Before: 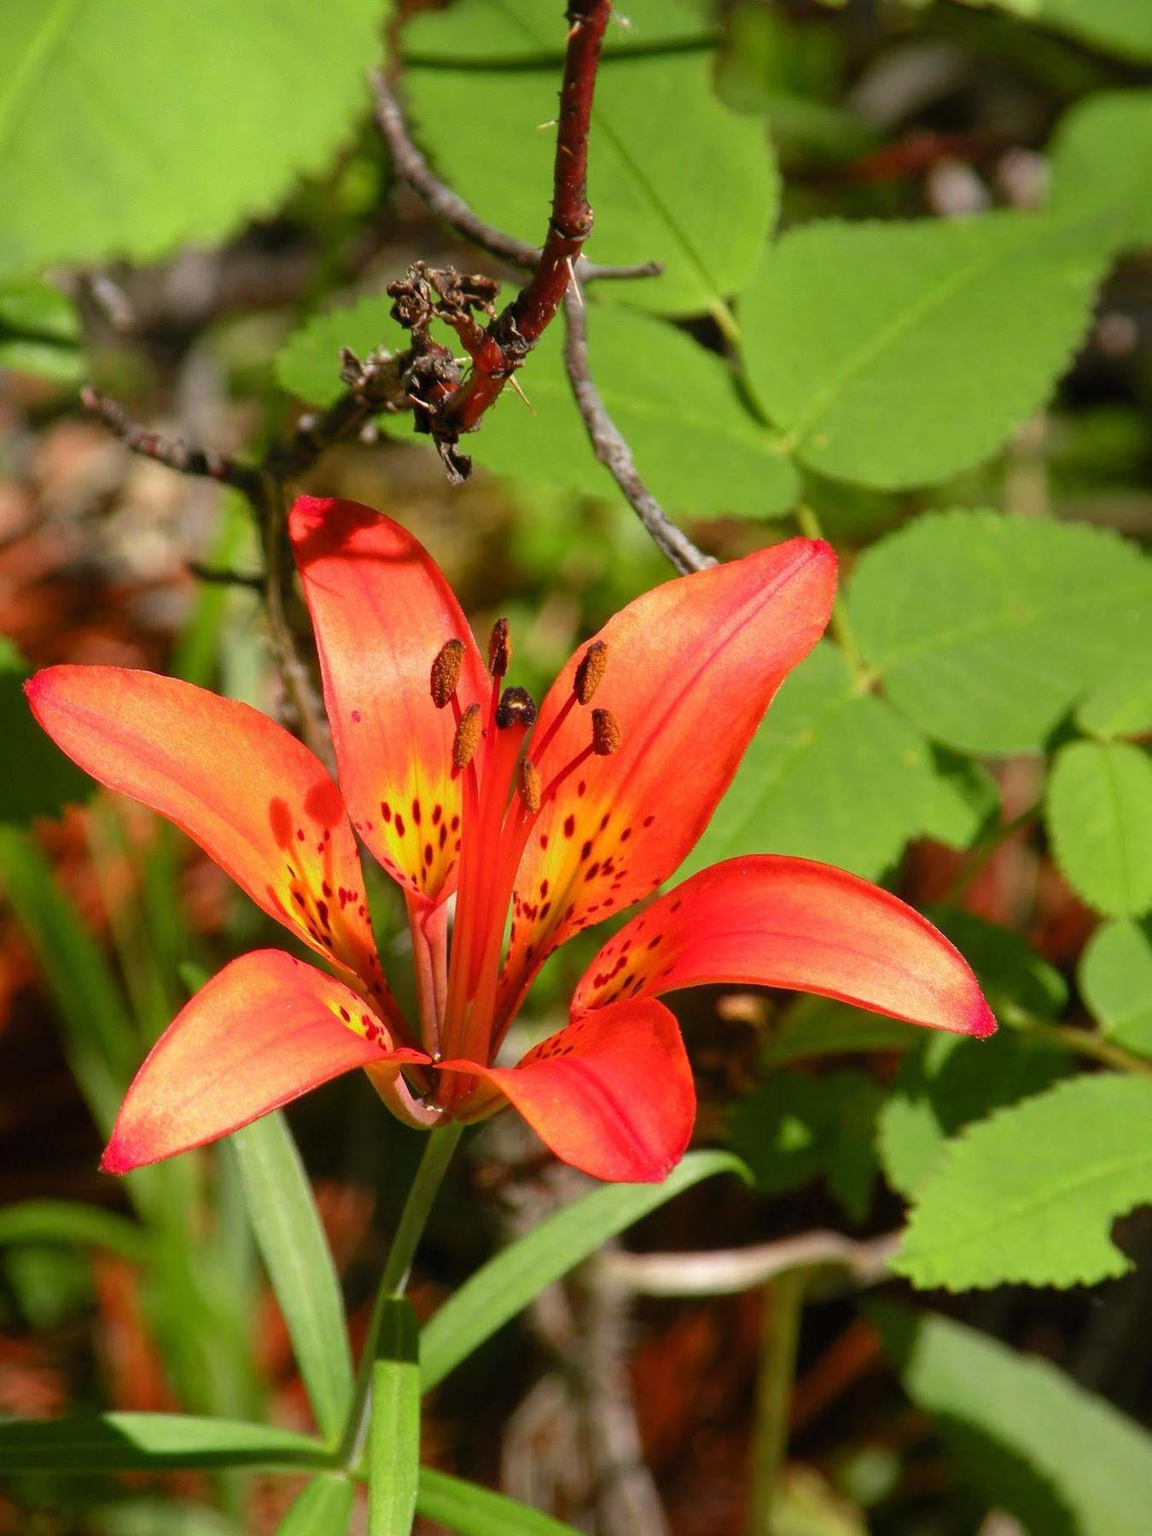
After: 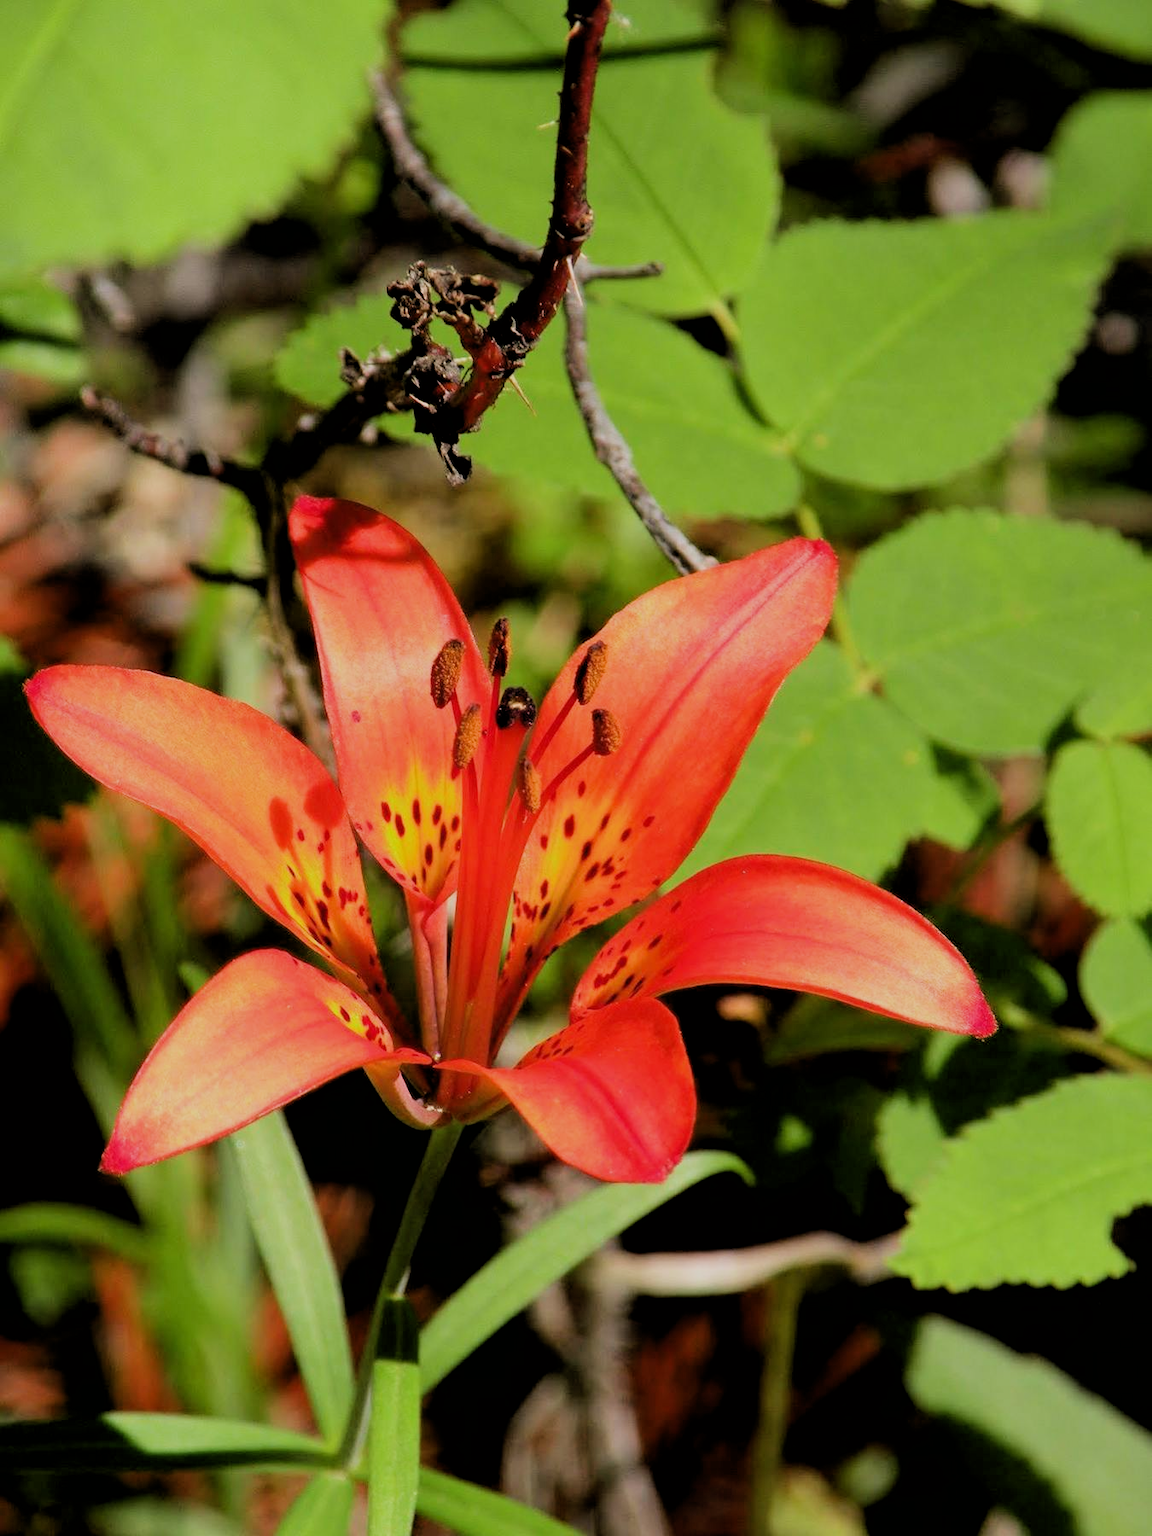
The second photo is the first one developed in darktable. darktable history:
filmic rgb: black relative exposure -2.92 EV, white relative exposure 4.56 EV, threshold 3.05 EV, hardness 1.77, contrast 1.265, contrast in shadows safe, enable highlight reconstruction true
